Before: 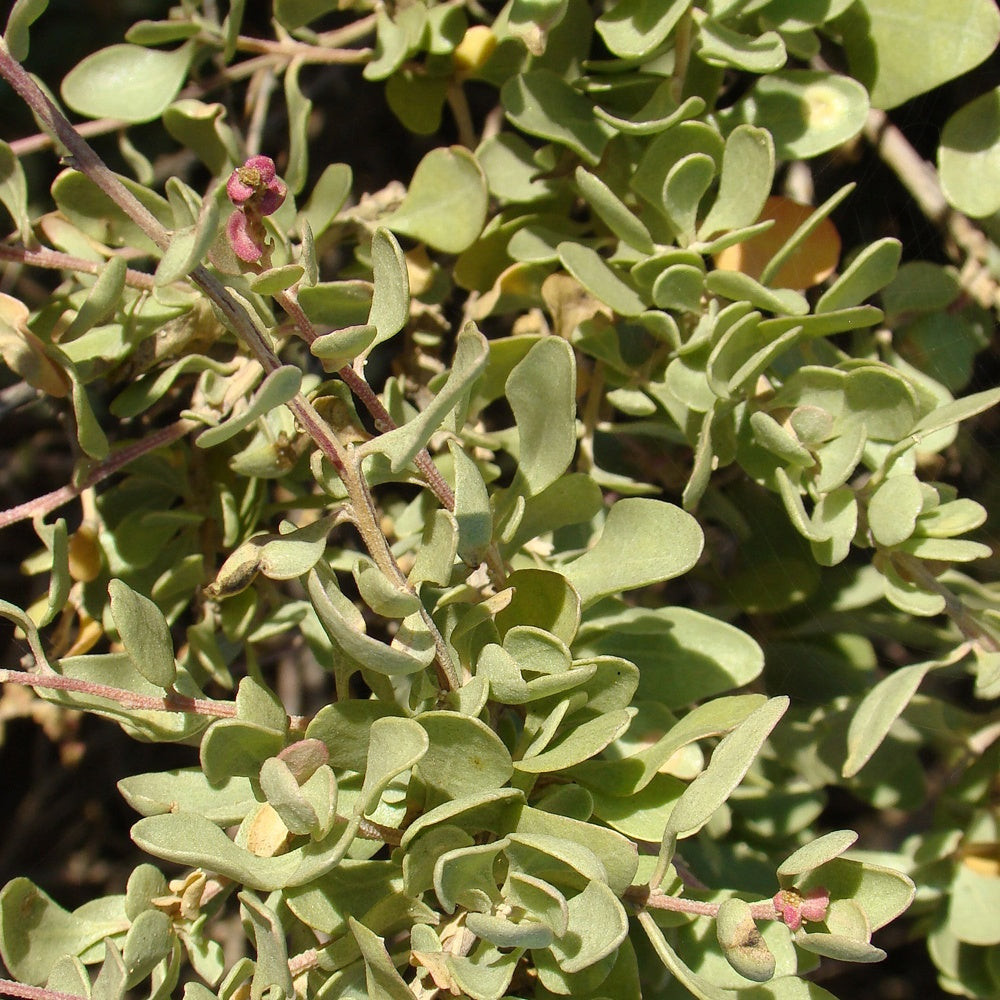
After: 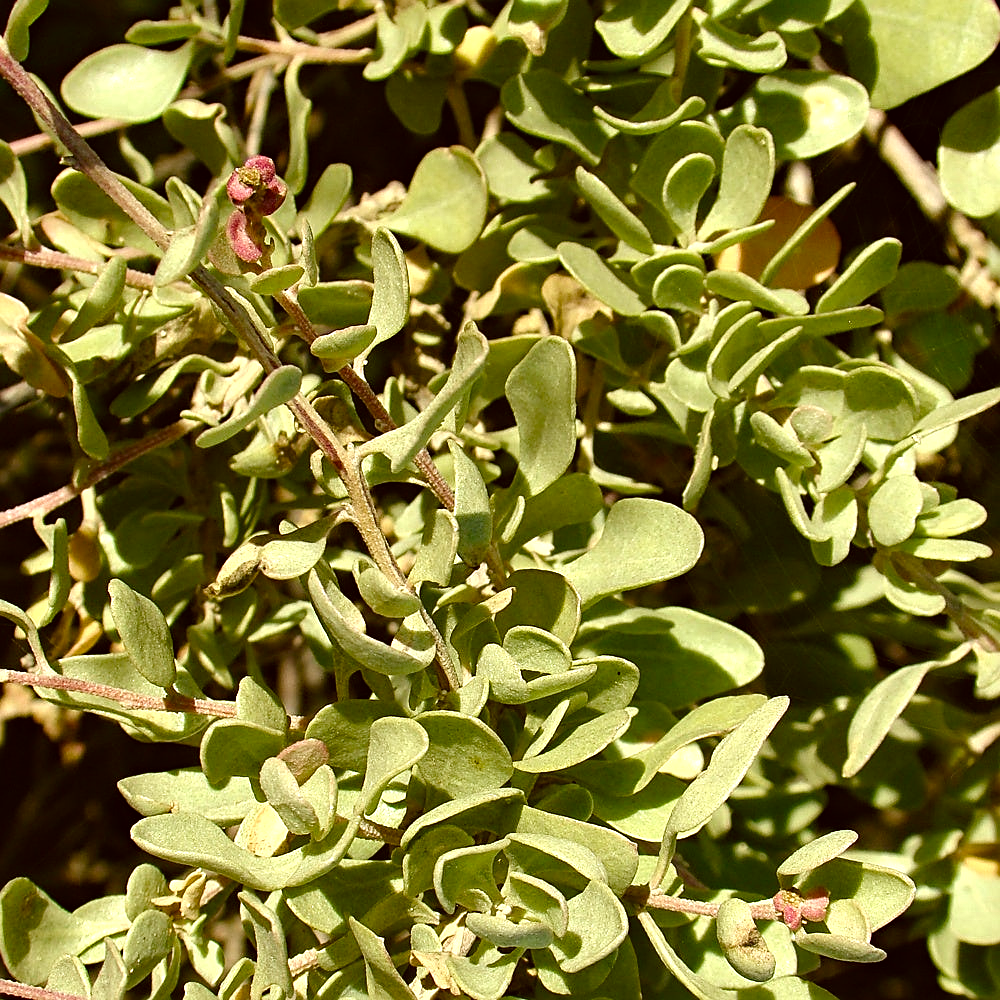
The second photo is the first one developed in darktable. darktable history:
color balance rgb: shadows lift › luminance -20%, power › hue 72.24°, highlights gain › luminance 15%, global offset › hue 171.6°, perceptual saturation grading › highlights -30%, perceptual saturation grading › shadows 20%, global vibrance 30%, contrast 10%
shadows and highlights: radius 264.75, soften with gaussian
haze removal: compatibility mode true, adaptive false
sharpen: on, module defaults
color correction: highlights a* -1.43, highlights b* 10.12, shadows a* 0.395, shadows b* 19.35
